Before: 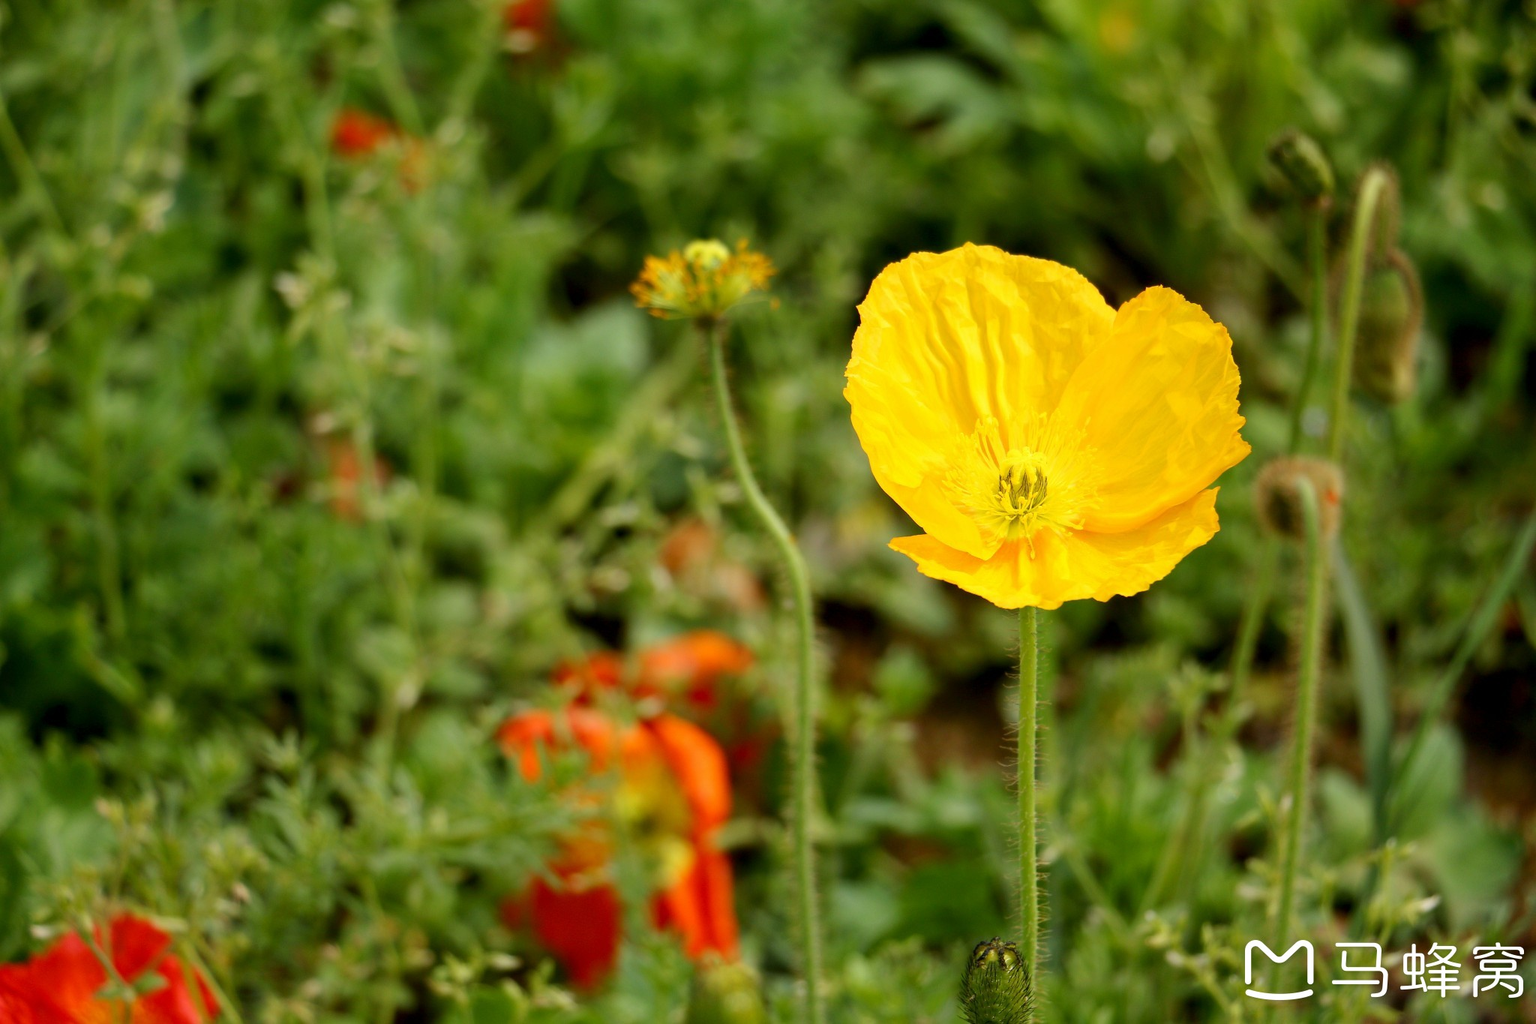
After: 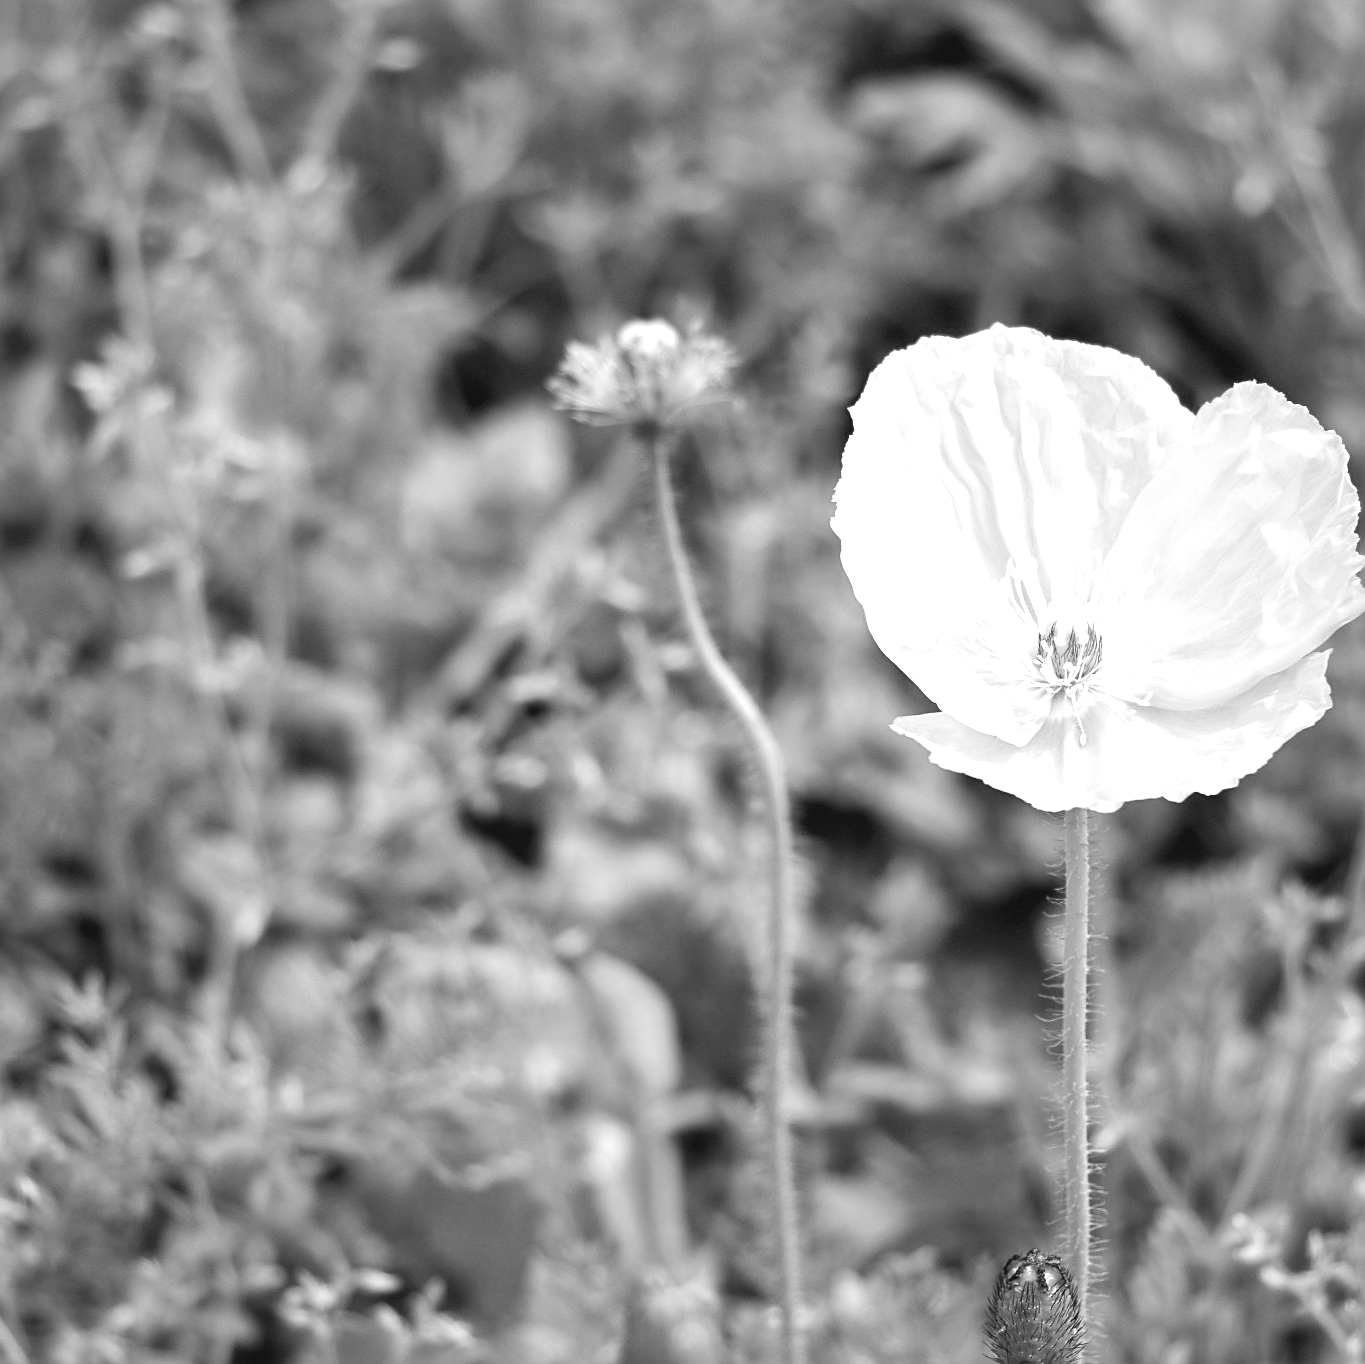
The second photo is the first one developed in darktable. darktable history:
sharpen: on, module defaults
tone equalizer: on, module defaults
contrast brightness saturation: contrast -0.1, brightness 0.05, saturation 0.08
crop and rotate: left 14.385%, right 18.948%
exposure: black level correction 0, exposure 1.2 EV, compensate highlight preservation false
color balance rgb: perceptual saturation grading › global saturation 20%, global vibrance 20%
color calibration: output gray [0.267, 0.423, 0.261, 0], illuminant same as pipeline (D50), adaptation none (bypass)
local contrast: mode bilateral grid, contrast 20, coarseness 50, detail 120%, midtone range 0.2
